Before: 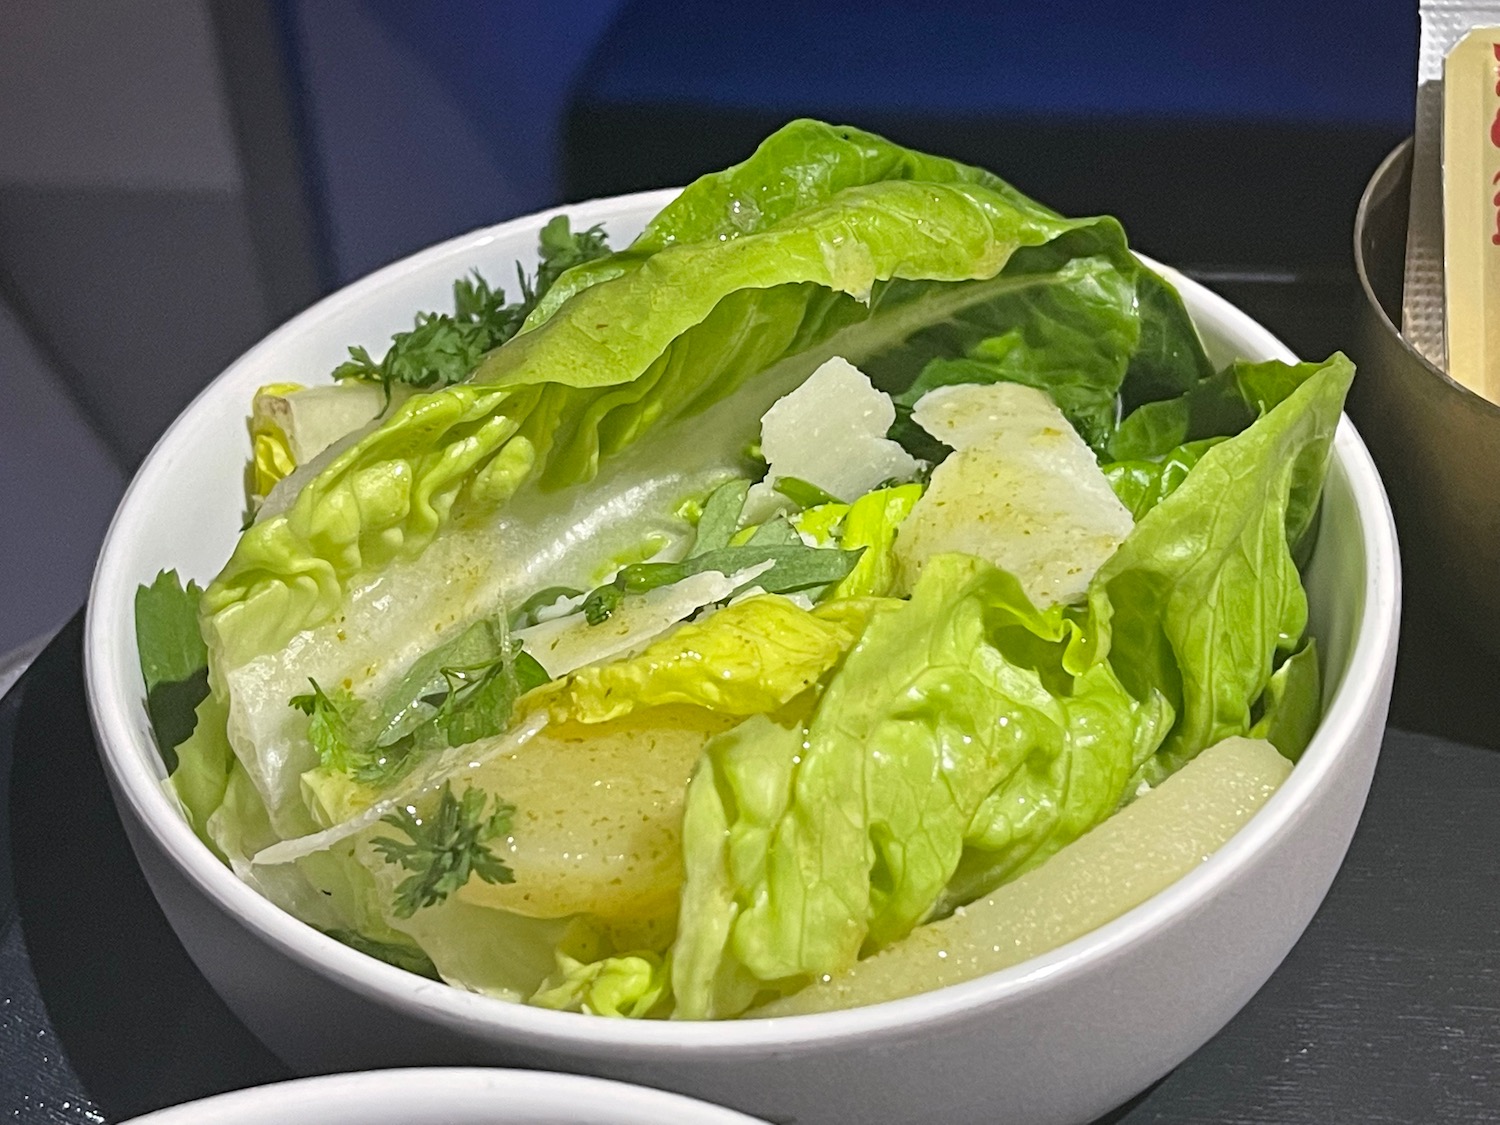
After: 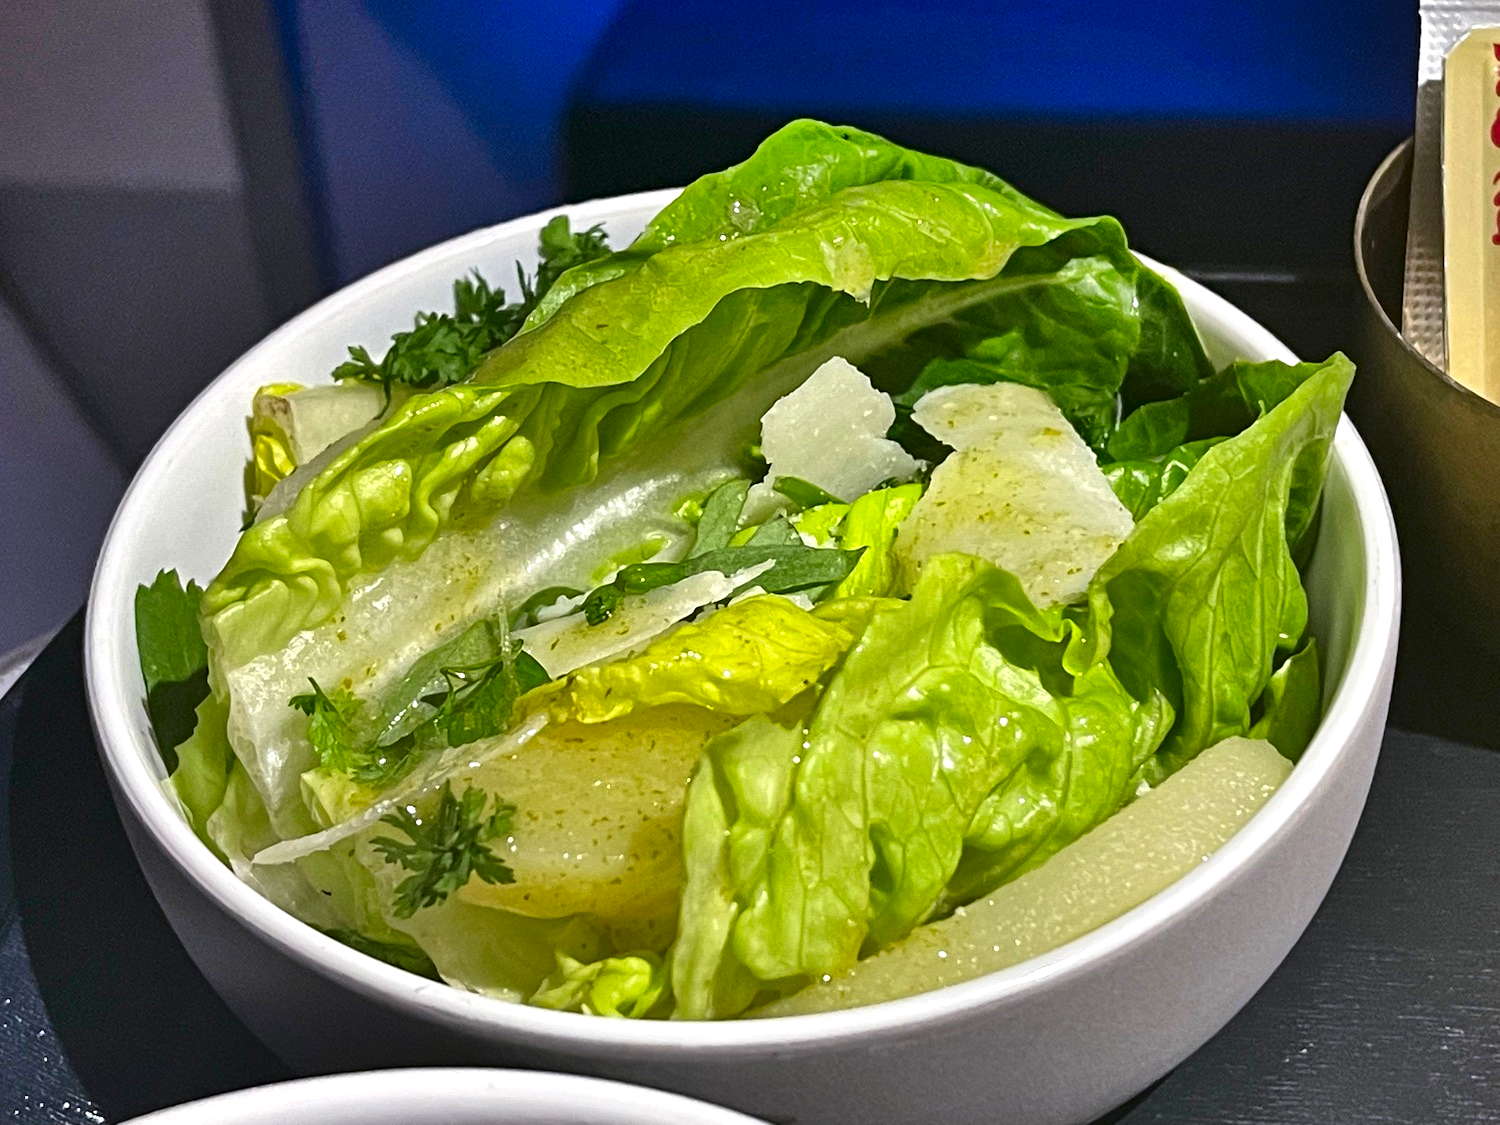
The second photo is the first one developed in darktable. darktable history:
shadows and highlights: radius 110.86, shadows 51.09, white point adjustment 9.16, highlights -4.17, highlights color adjustment 32.2%, soften with gaussian
contrast brightness saturation: brightness -0.25, saturation 0.2
